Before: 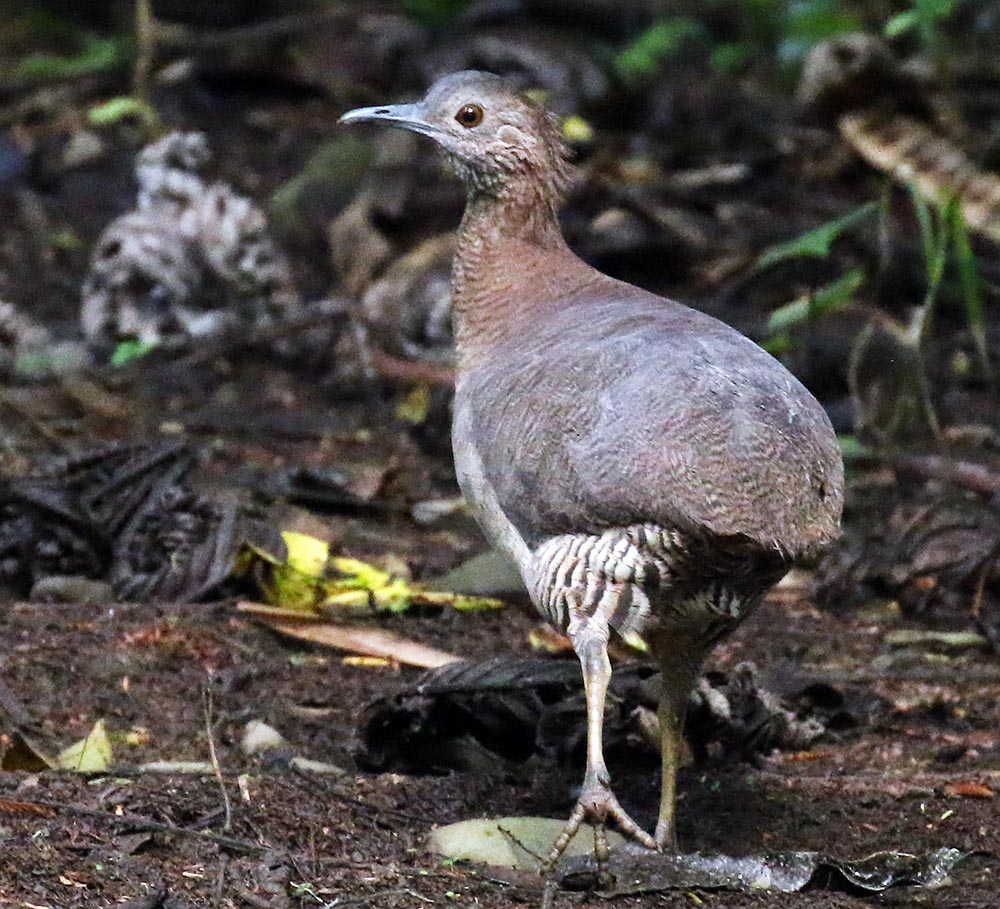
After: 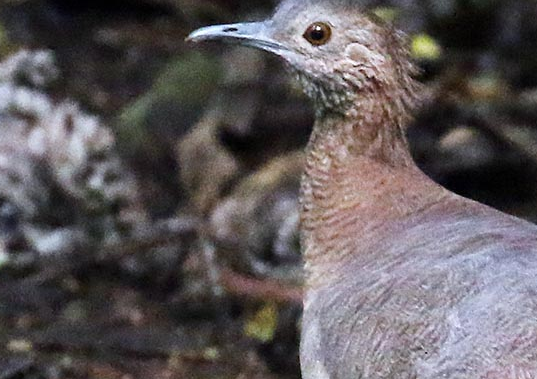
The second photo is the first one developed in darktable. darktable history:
crop: left 15.228%, top 9.106%, right 31.066%, bottom 49.197%
